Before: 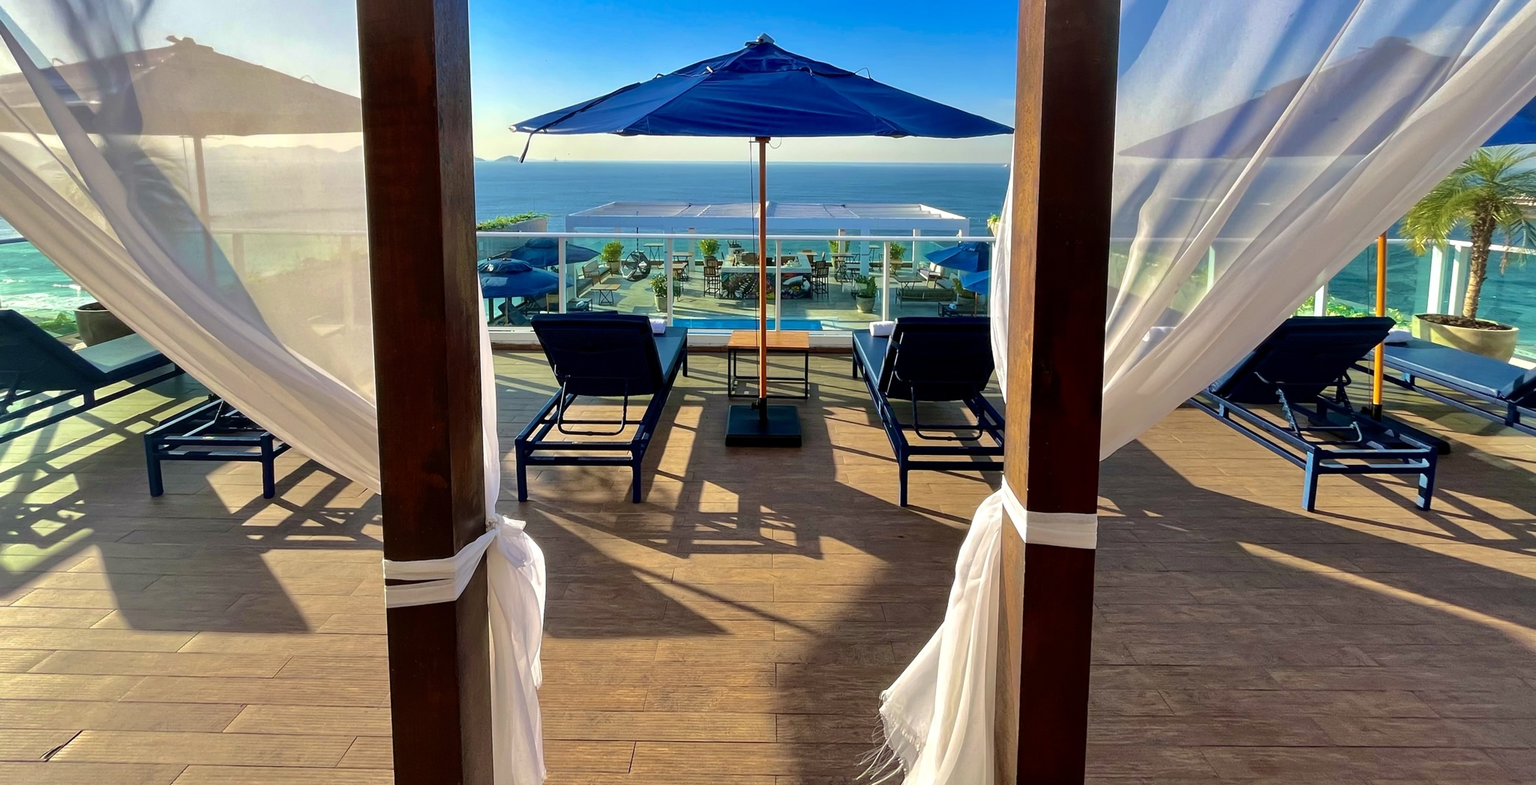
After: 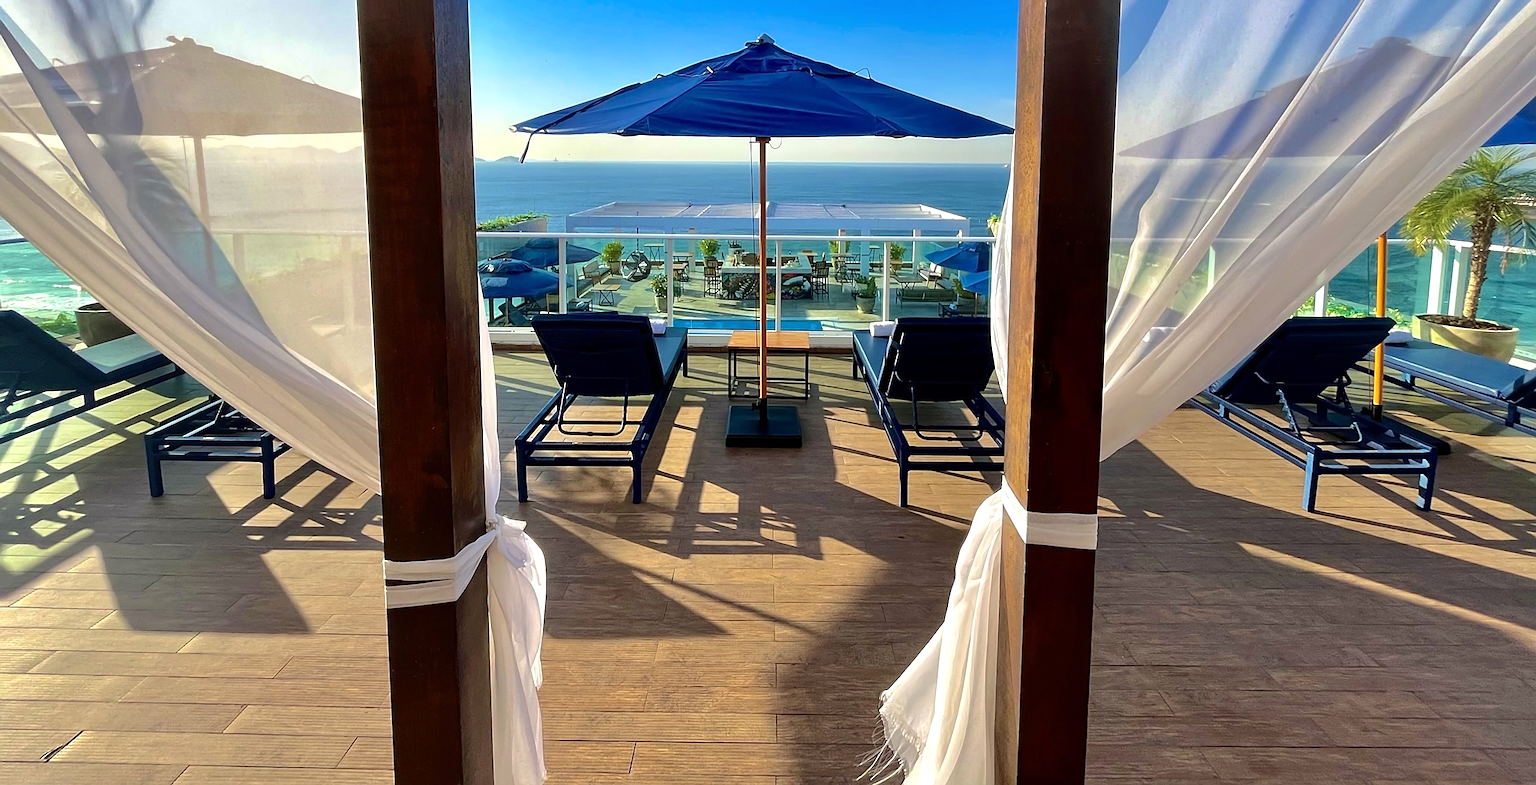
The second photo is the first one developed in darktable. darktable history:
color calibration: illuminant same as pipeline (D50), adaptation XYZ, x 0.345, y 0.358, temperature 5012.99 K
exposure: exposure 0.154 EV, compensate exposure bias true, compensate highlight preservation false
sharpen: on, module defaults
